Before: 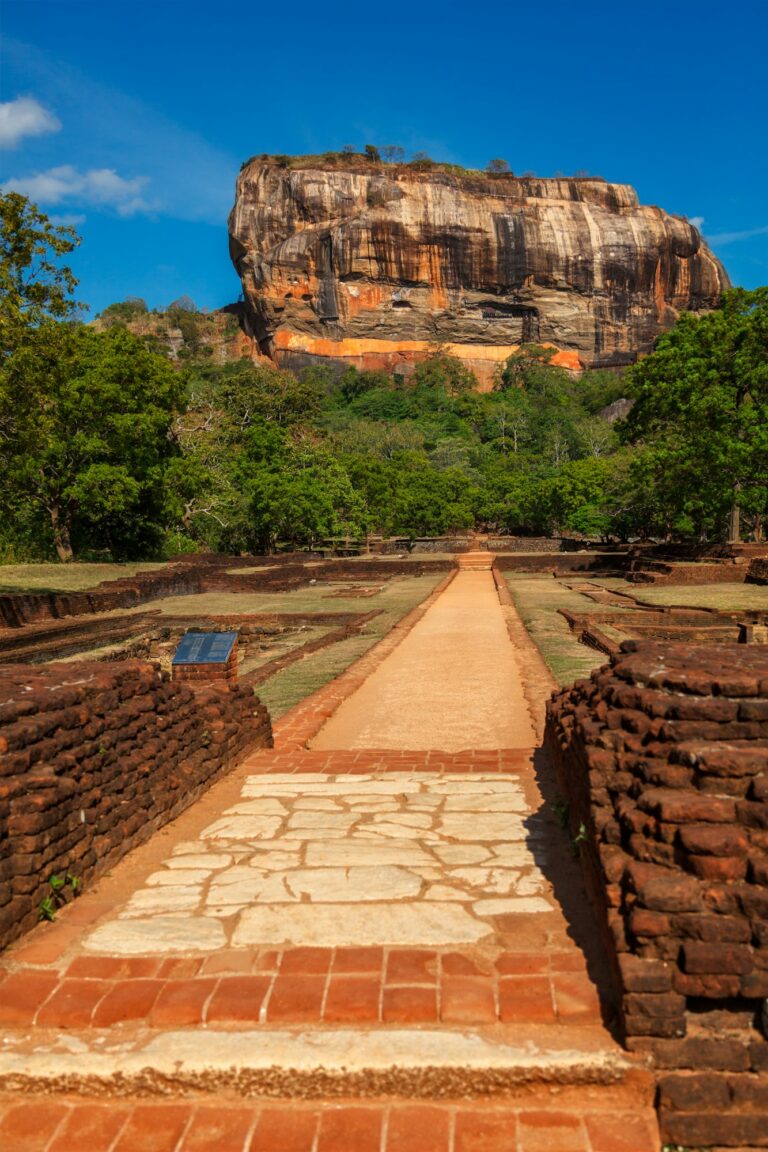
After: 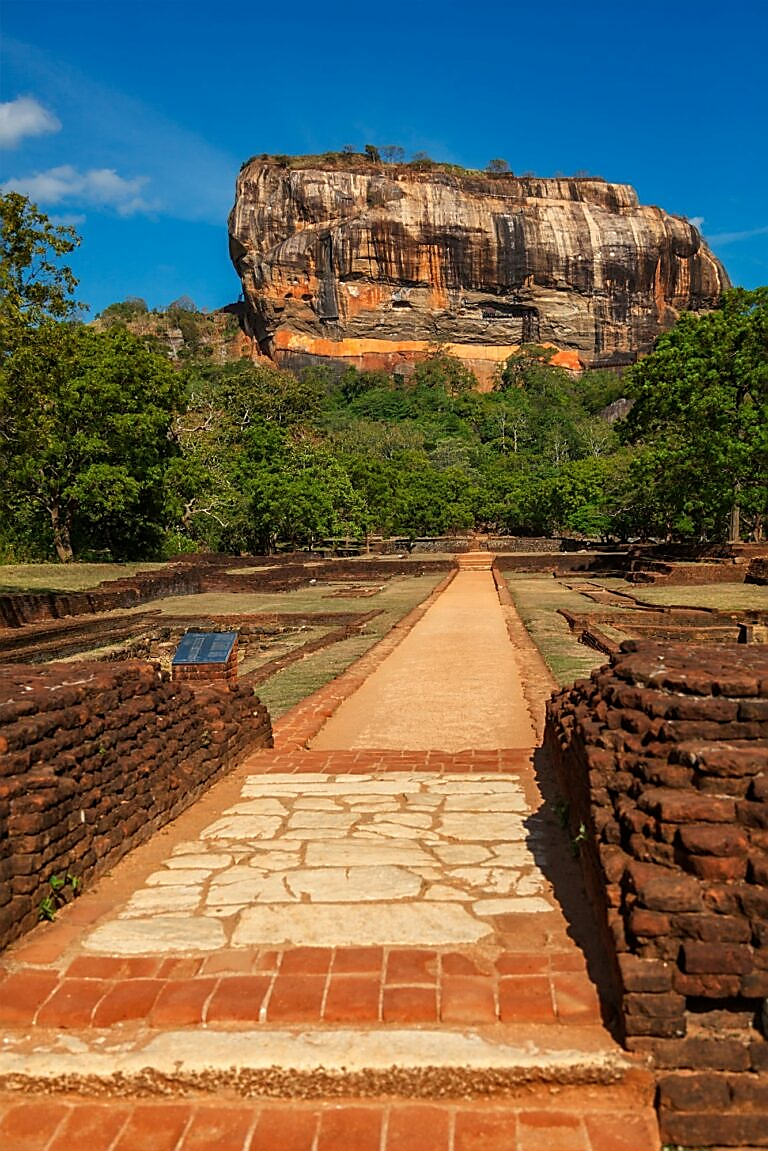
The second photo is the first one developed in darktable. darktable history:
sharpen: radius 1.415, amount 1.266, threshold 0.807
crop: bottom 0.078%
